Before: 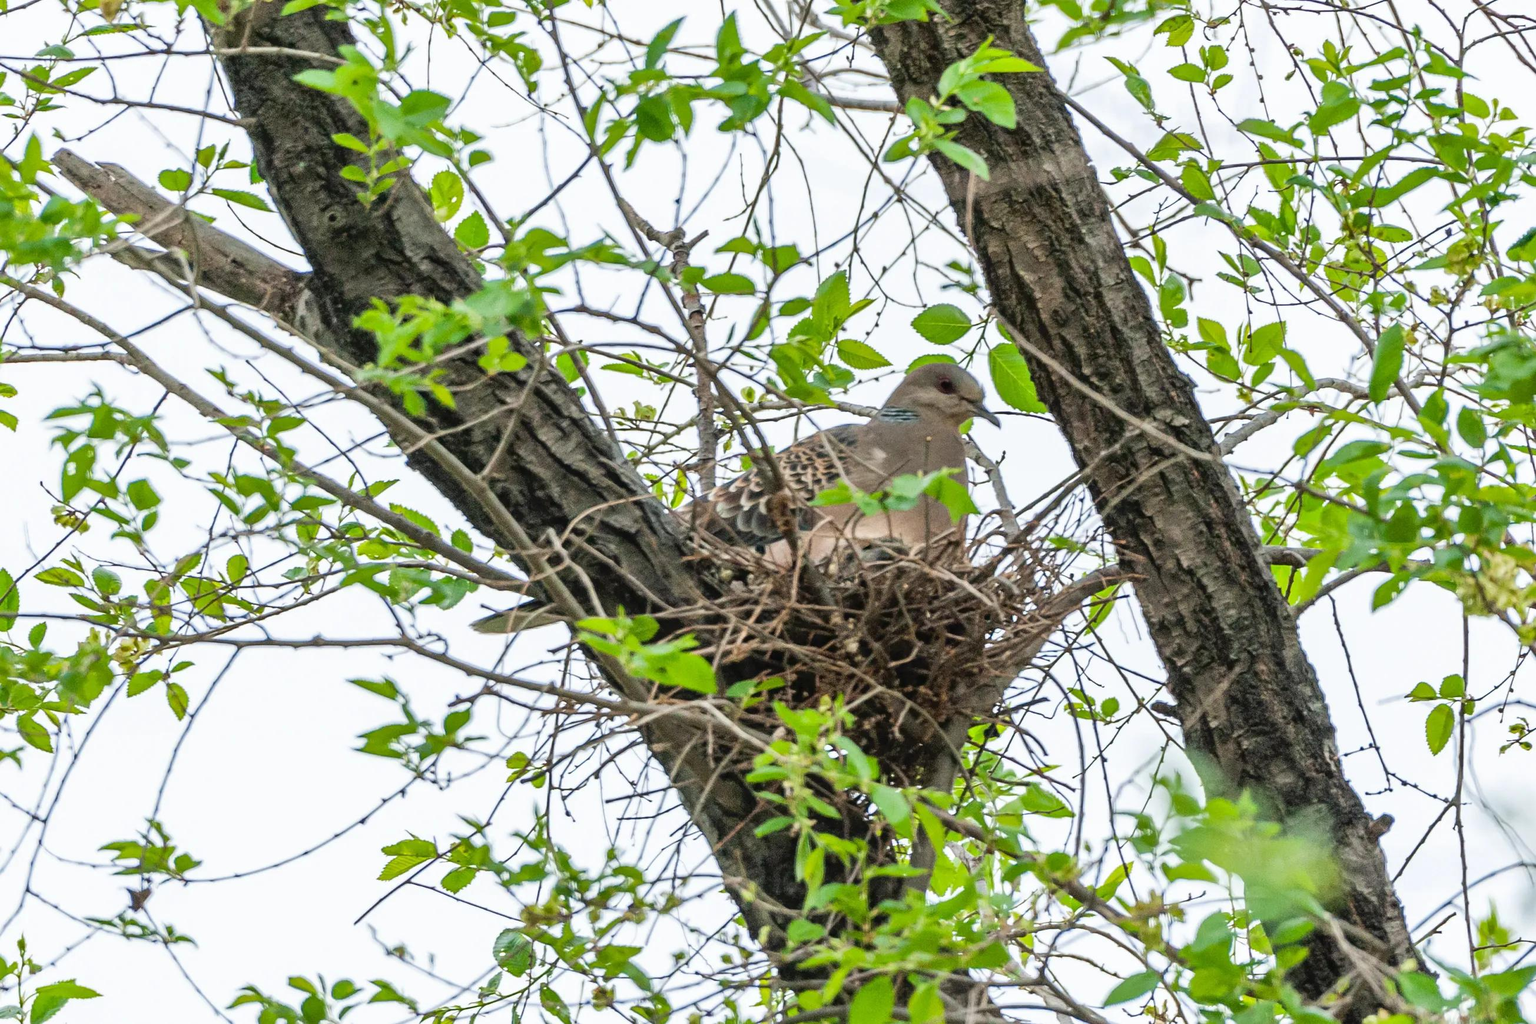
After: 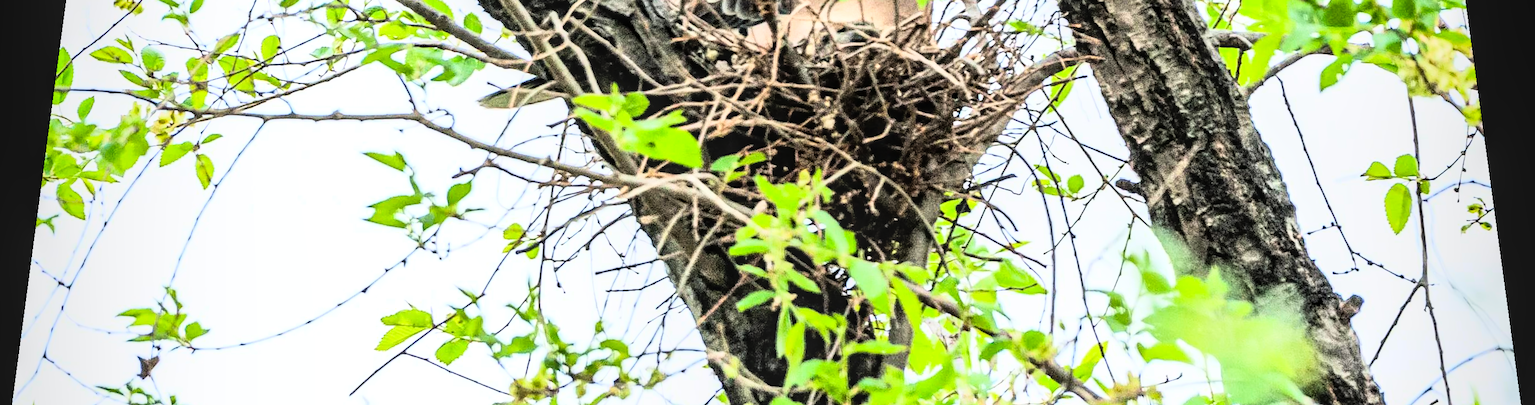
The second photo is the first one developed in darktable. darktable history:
rotate and perspective: rotation 0.128°, lens shift (vertical) -0.181, lens shift (horizontal) -0.044, shear 0.001, automatic cropping off
crop: top 45.551%, bottom 12.262%
local contrast: on, module defaults
rgb curve: curves: ch0 [(0, 0) (0.21, 0.15) (0.24, 0.21) (0.5, 0.75) (0.75, 0.96) (0.89, 0.99) (1, 1)]; ch1 [(0, 0.02) (0.21, 0.13) (0.25, 0.2) (0.5, 0.67) (0.75, 0.9) (0.89, 0.97) (1, 1)]; ch2 [(0, 0.02) (0.21, 0.13) (0.25, 0.2) (0.5, 0.67) (0.75, 0.9) (0.89, 0.97) (1, 1)], compensate middle gray true
